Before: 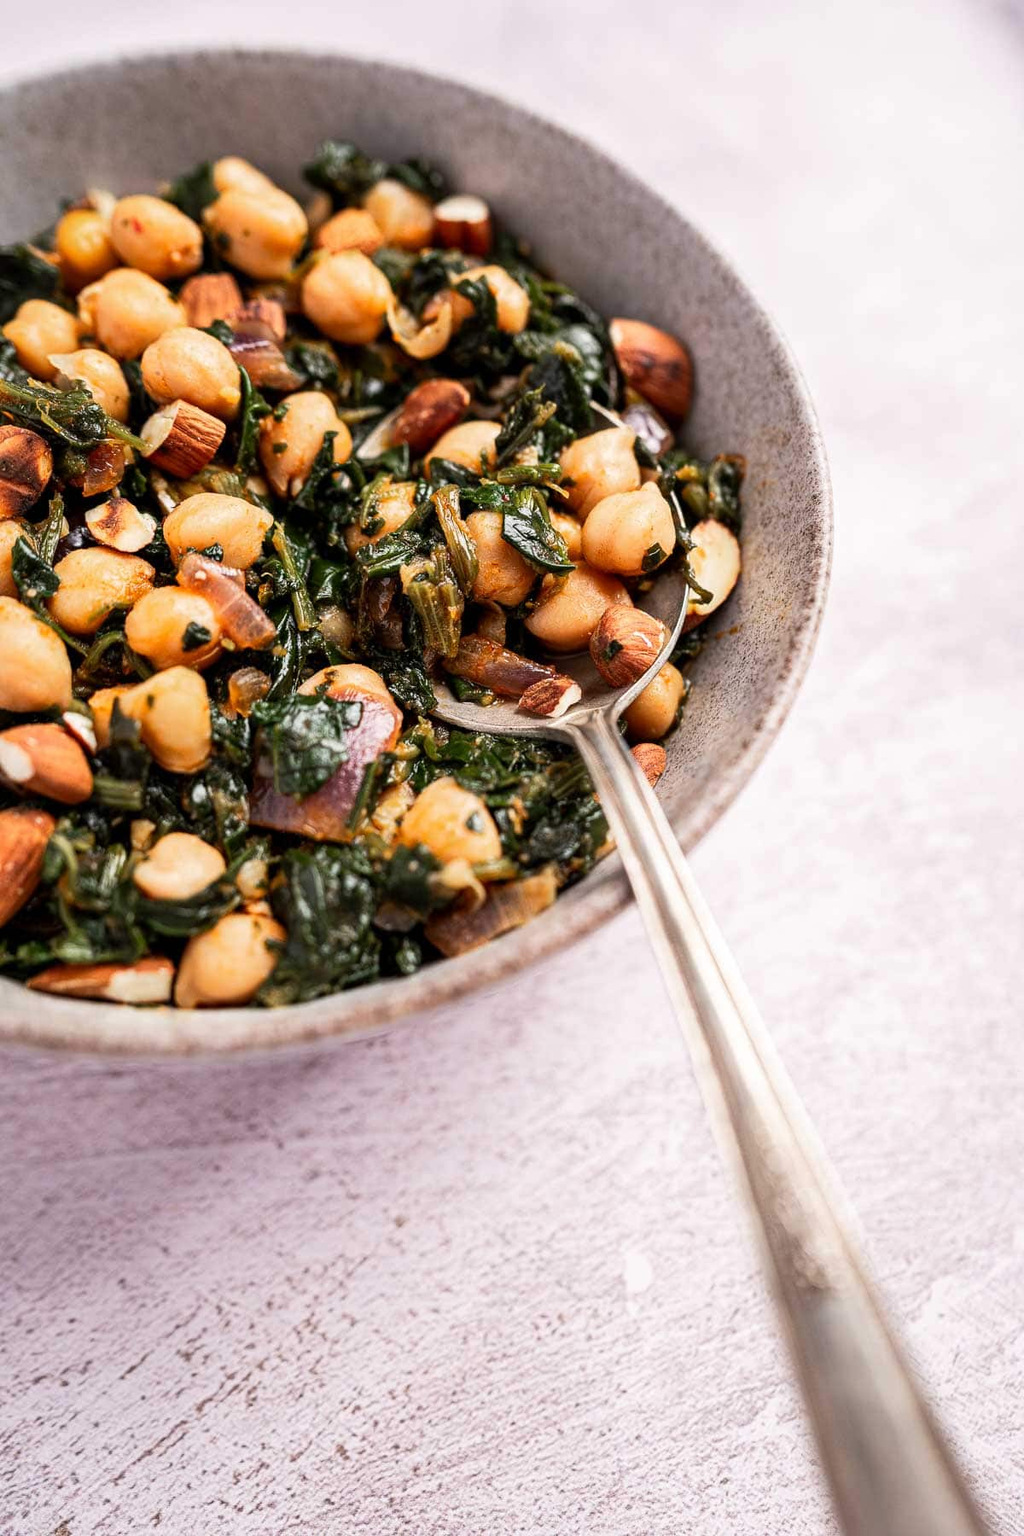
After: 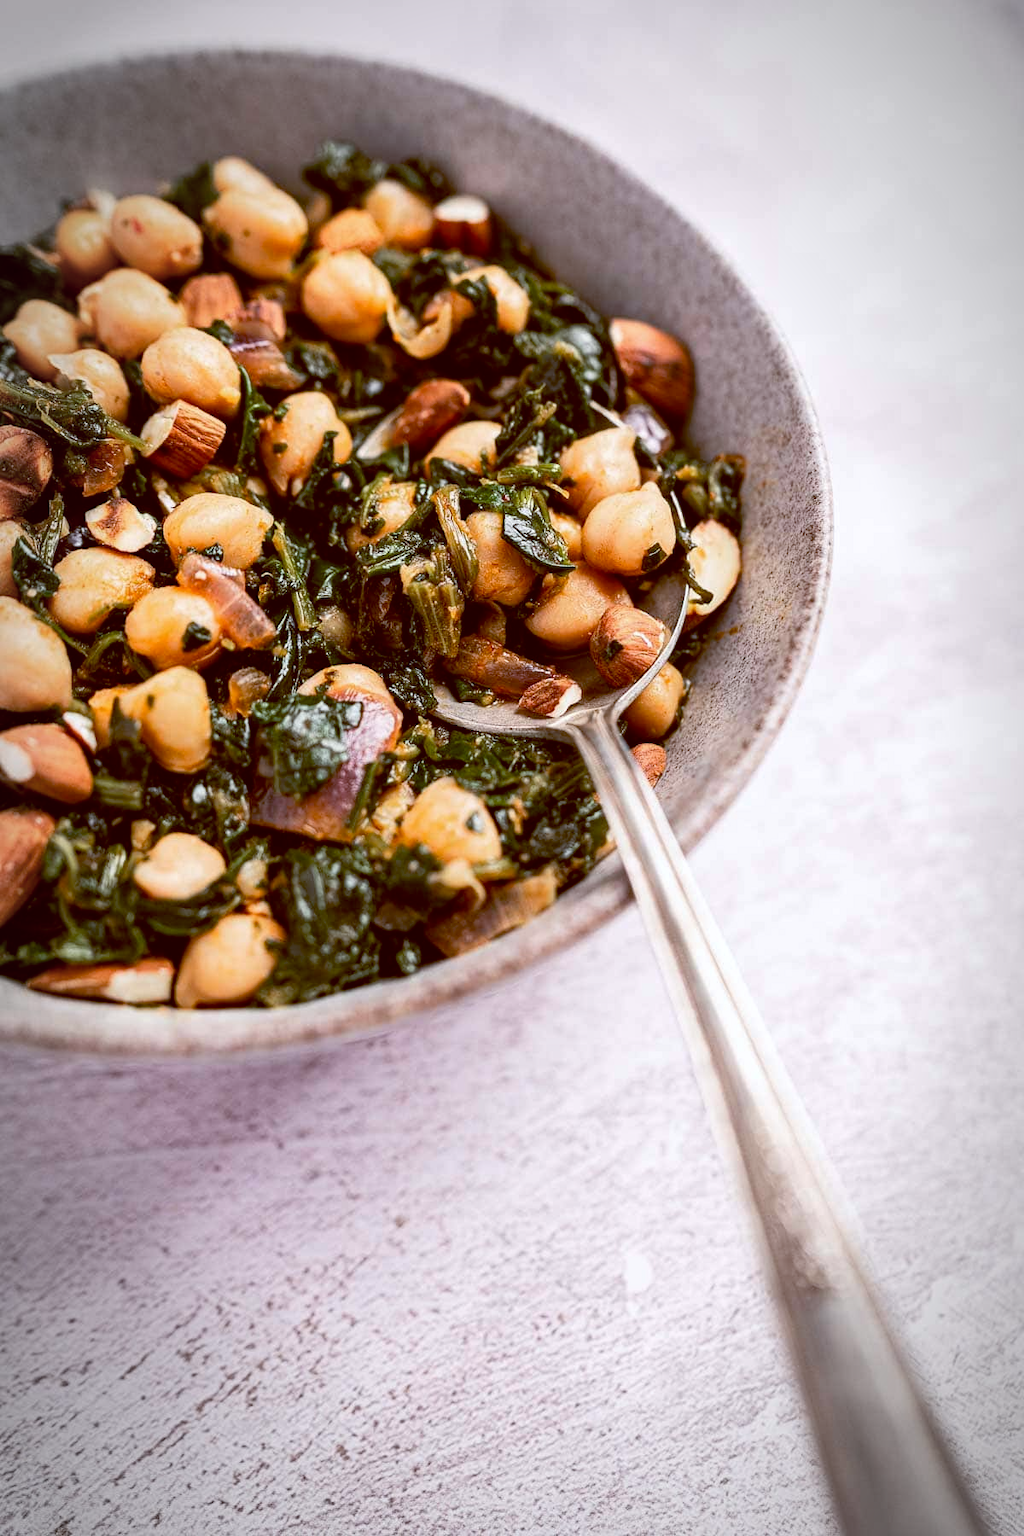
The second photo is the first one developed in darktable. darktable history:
color balance: lift [1, 1.015, 1.004, 0.985], gamma [1, 0.958, 0.971, 1.042], gain [1, 0.956, 0.977, 1.044]
contrast brightness saturation: saturation -0.05
vignetting: automatic ratio true
